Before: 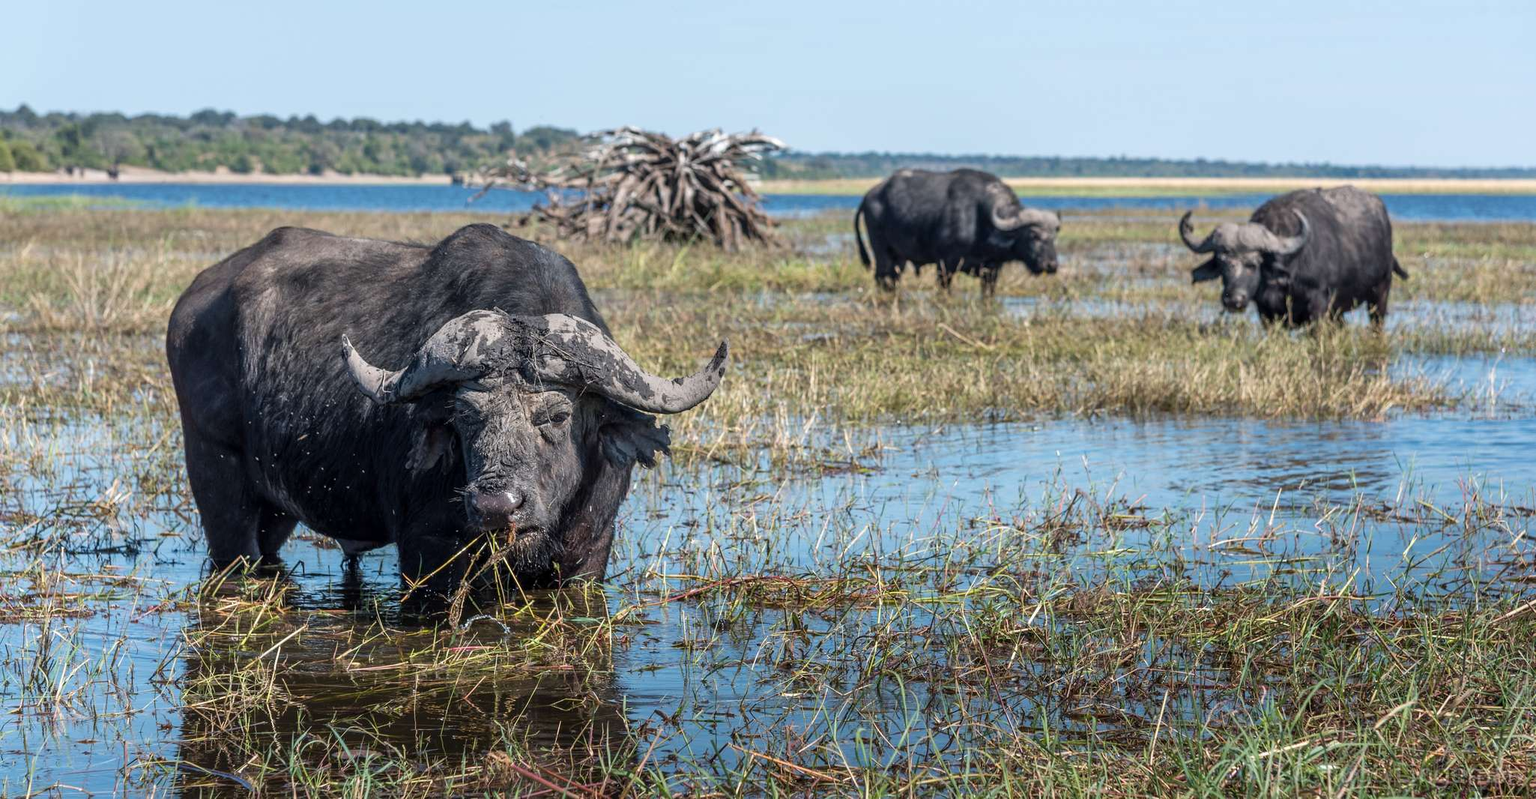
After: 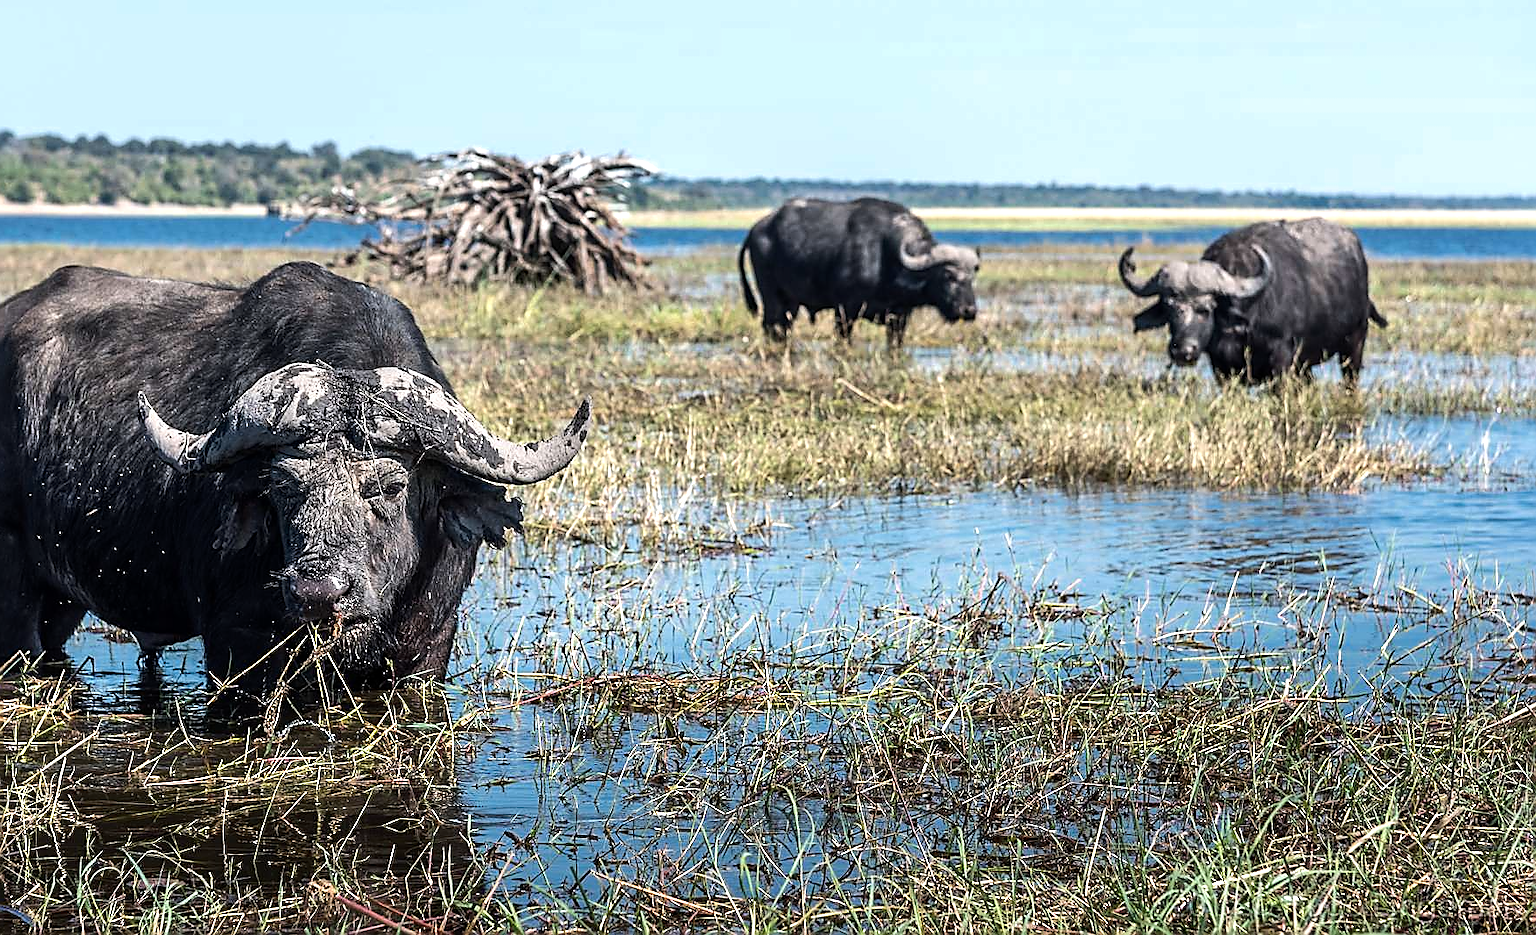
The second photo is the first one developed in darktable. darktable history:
crop and rotate: left 14.611%
tone equalizer: -8 EV -0.72 EV, -7 EV -0.697 EV, -6 EV -0.617 EV, -5 EV -0.4 EV, -3 EV 0.404 EV, -2 EV 0.6 EV, -1 EV 0.677 EV, +0 EV 0.745 EV, edges refinement/feathering 500, mask exposure compensation -1.57 EV, preserve details no
sharpen: radius 1.385, amount 1.258, threshold 0.721
color zones: curves: ch0 [(0, 0.5) (0.143, 0.5) (0.286, 0.5) (0.429, 0.495) (0.571, 0.437) (0.714, 0.44) (0.857, 0.496) (1, 0.5)], mix 100.83%
